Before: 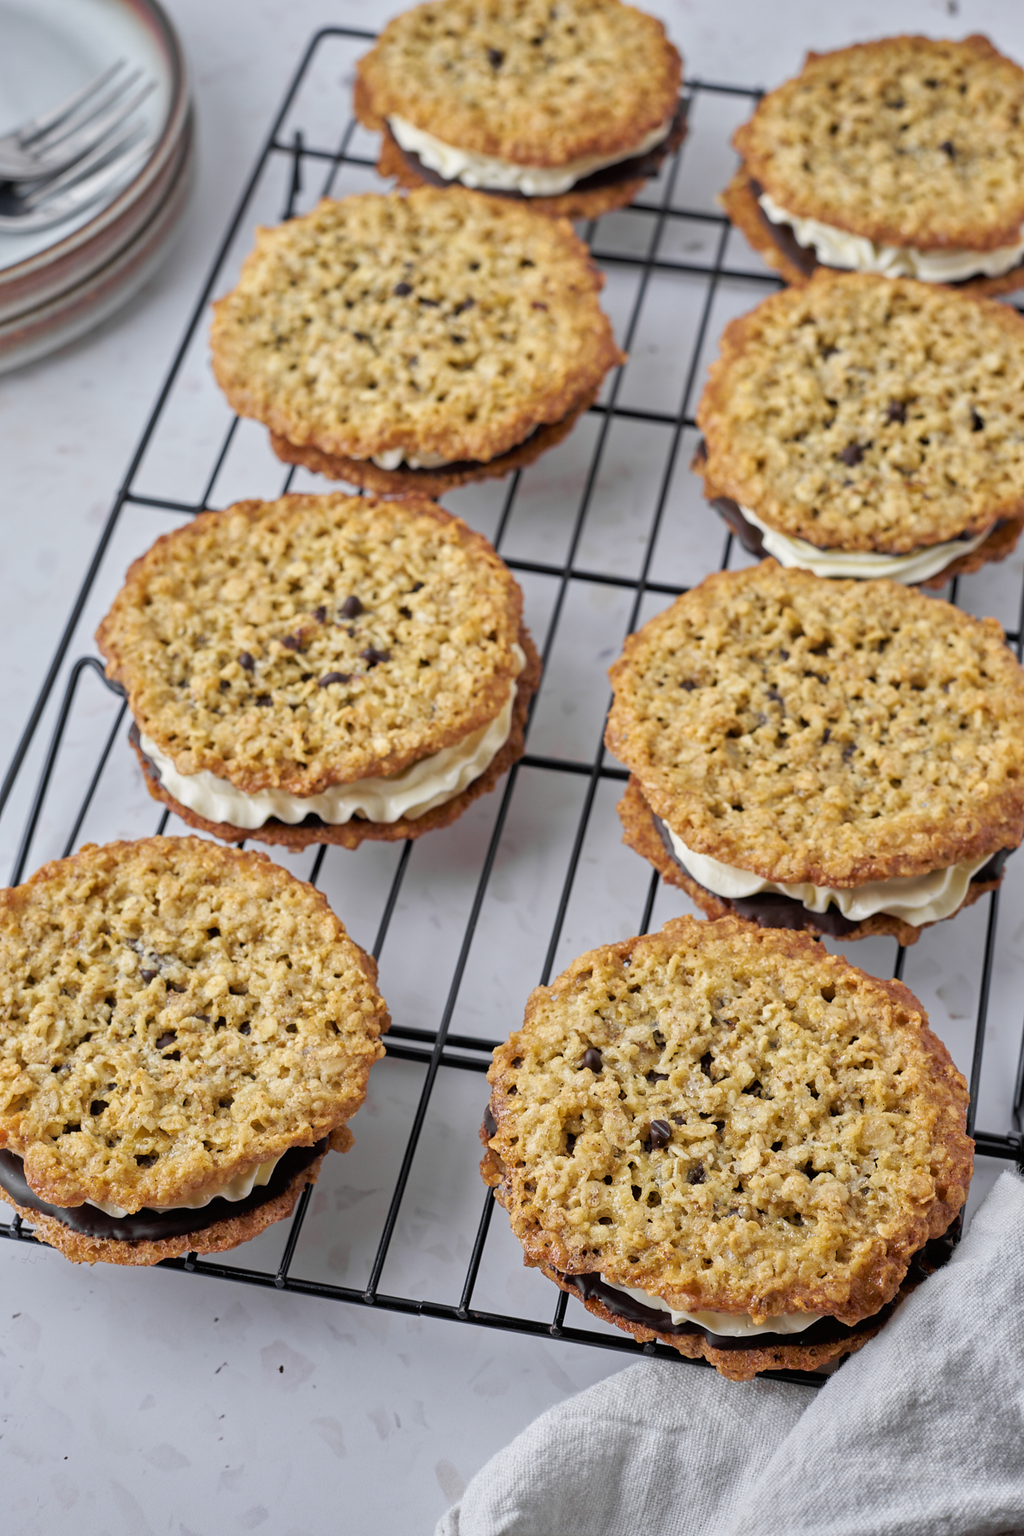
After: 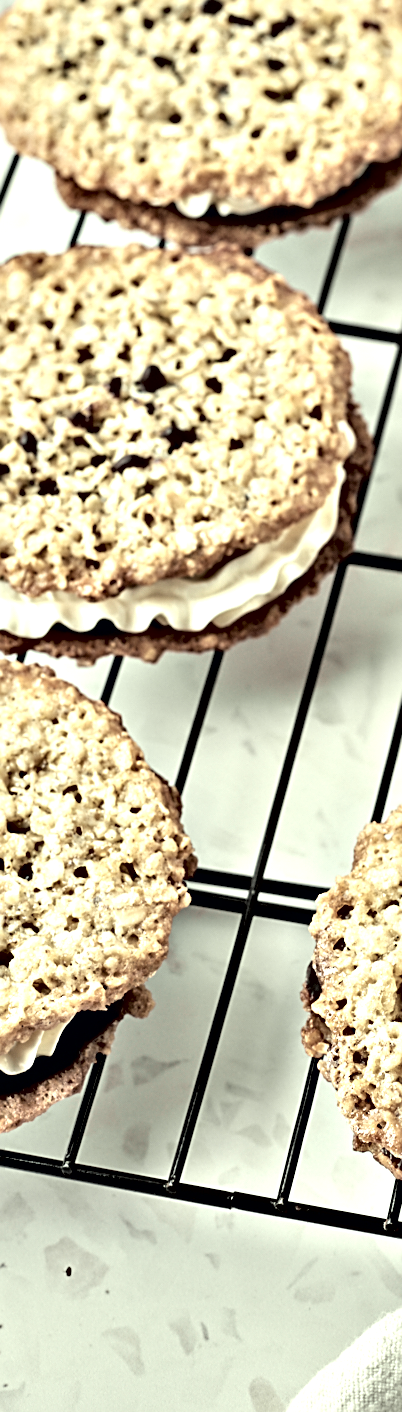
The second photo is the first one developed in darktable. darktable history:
crop and rotate: left 21.77%, top 18.528%, right 44.676%, bottom 2.997%
sharpen: on, module defaults
exposure: black level correction 0, exposure 0.7 EV, compensate exposure bias true, compensate highlight preservation false
color correction: highlights a* -6.69, highlights b* 0.49
contrast equalizer: octaves 7, y [[0.48, 0.654, 0.731, 0.706, 0.772, 0.382], [0.55 ×6], [0 ×6], [0 ×6], [0 ×6]]
white balance: red 1.08, blue 0.791
contrast brightness saturation: brightness 0.18, saturation -0.5
